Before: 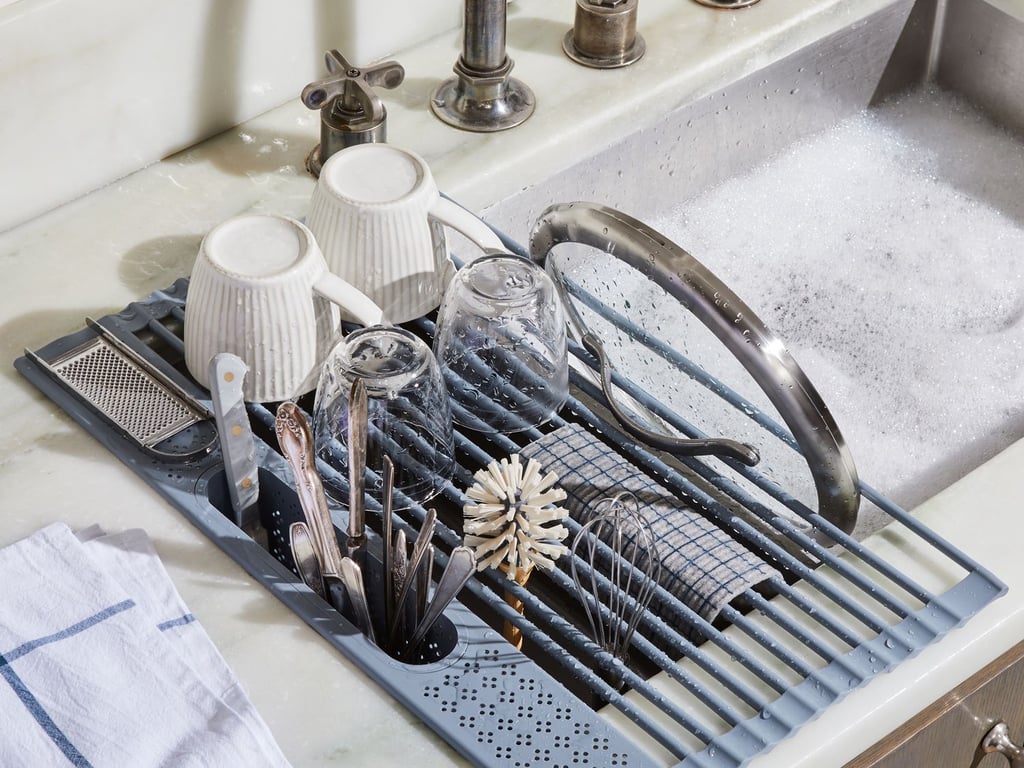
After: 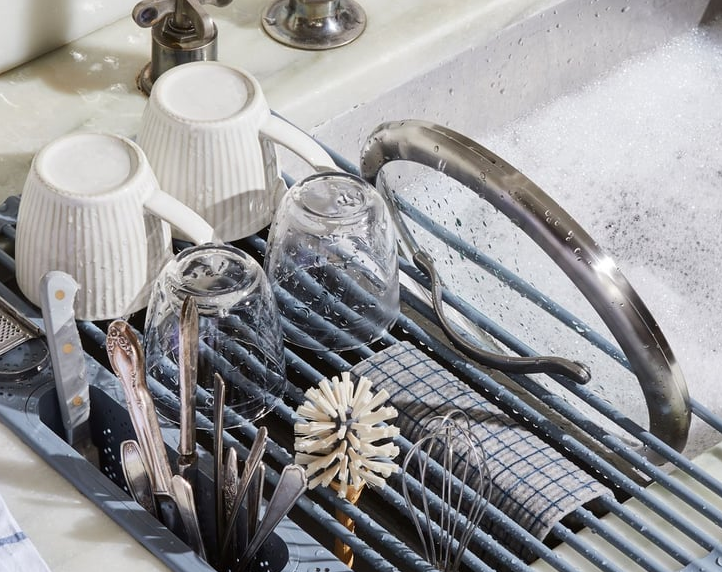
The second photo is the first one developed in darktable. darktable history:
crop and rotate: left 16.575%, top 10.751%, right 12.893%, bottom 14.644%
